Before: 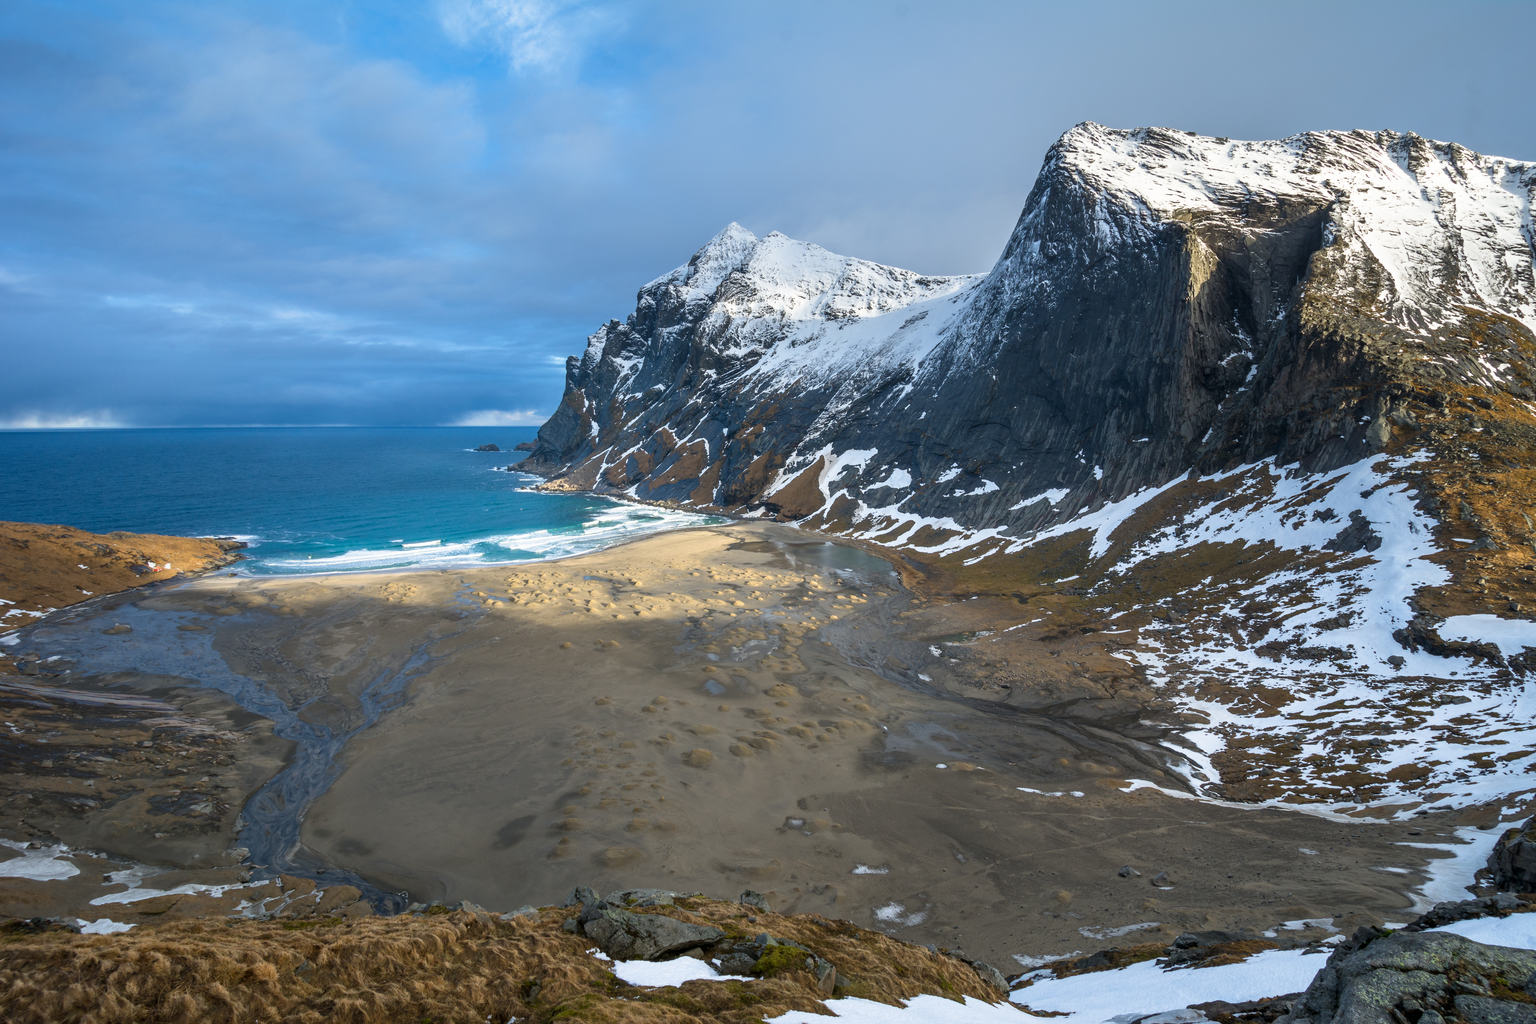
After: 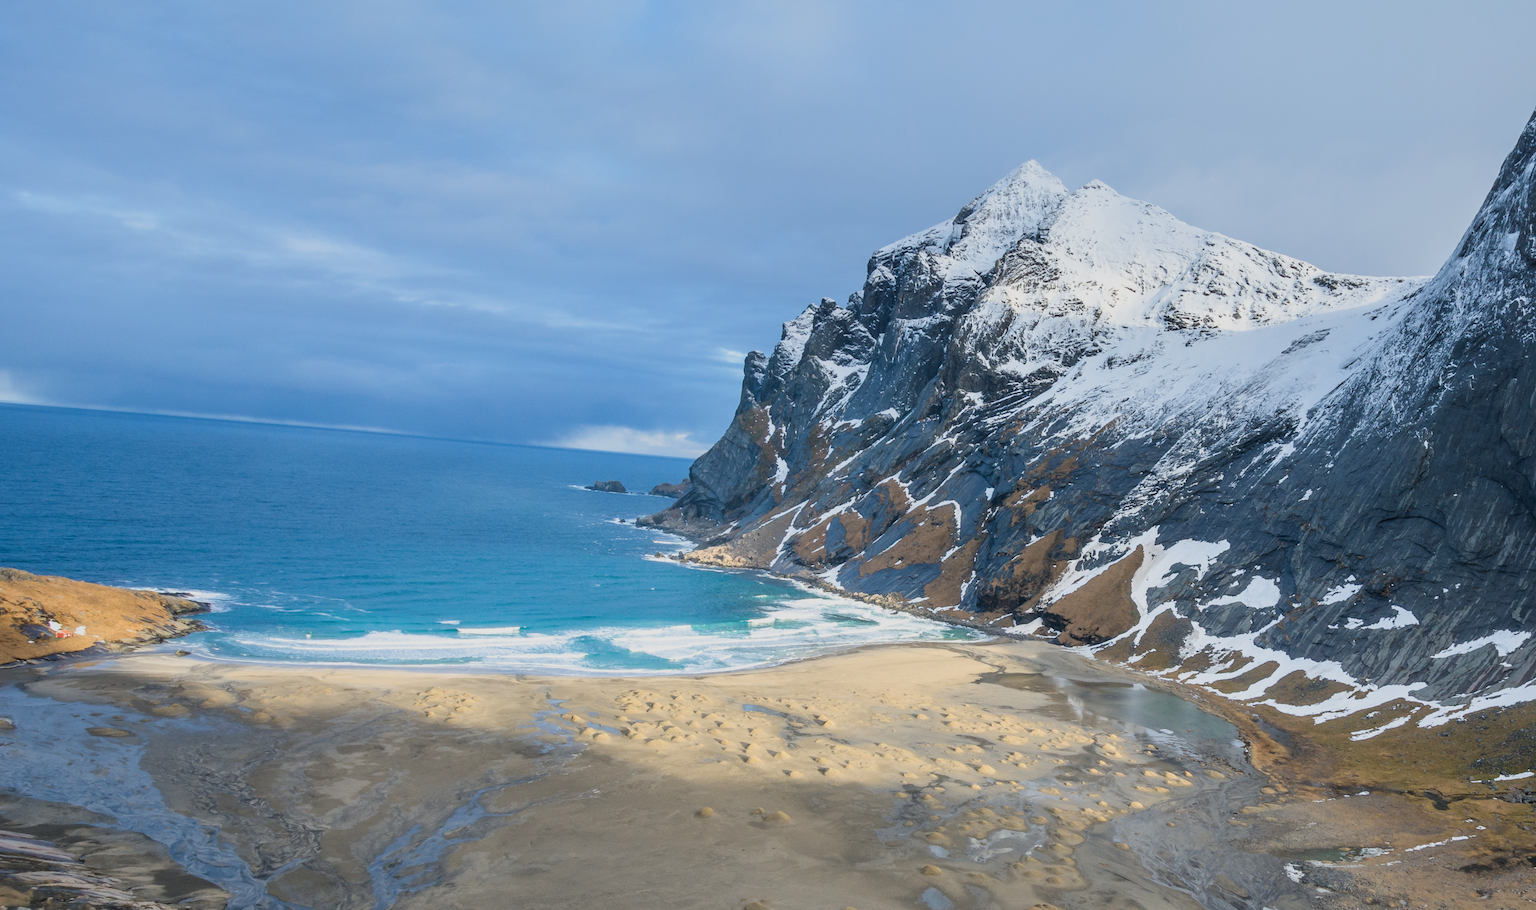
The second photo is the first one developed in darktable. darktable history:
exposure: black level correction 0, exposure 0.6 EV, compensate exposure bias true, compensate highlight preservation false
filmic rgb: black relative exposure -8.54 EV, white relative exposure 5.52 EV, hardness 3.39, contrast 1.016
crop and rotate: angle -4.99°, left 2.122%, top 6.945%, right 27.566%, bottom 30.519%
